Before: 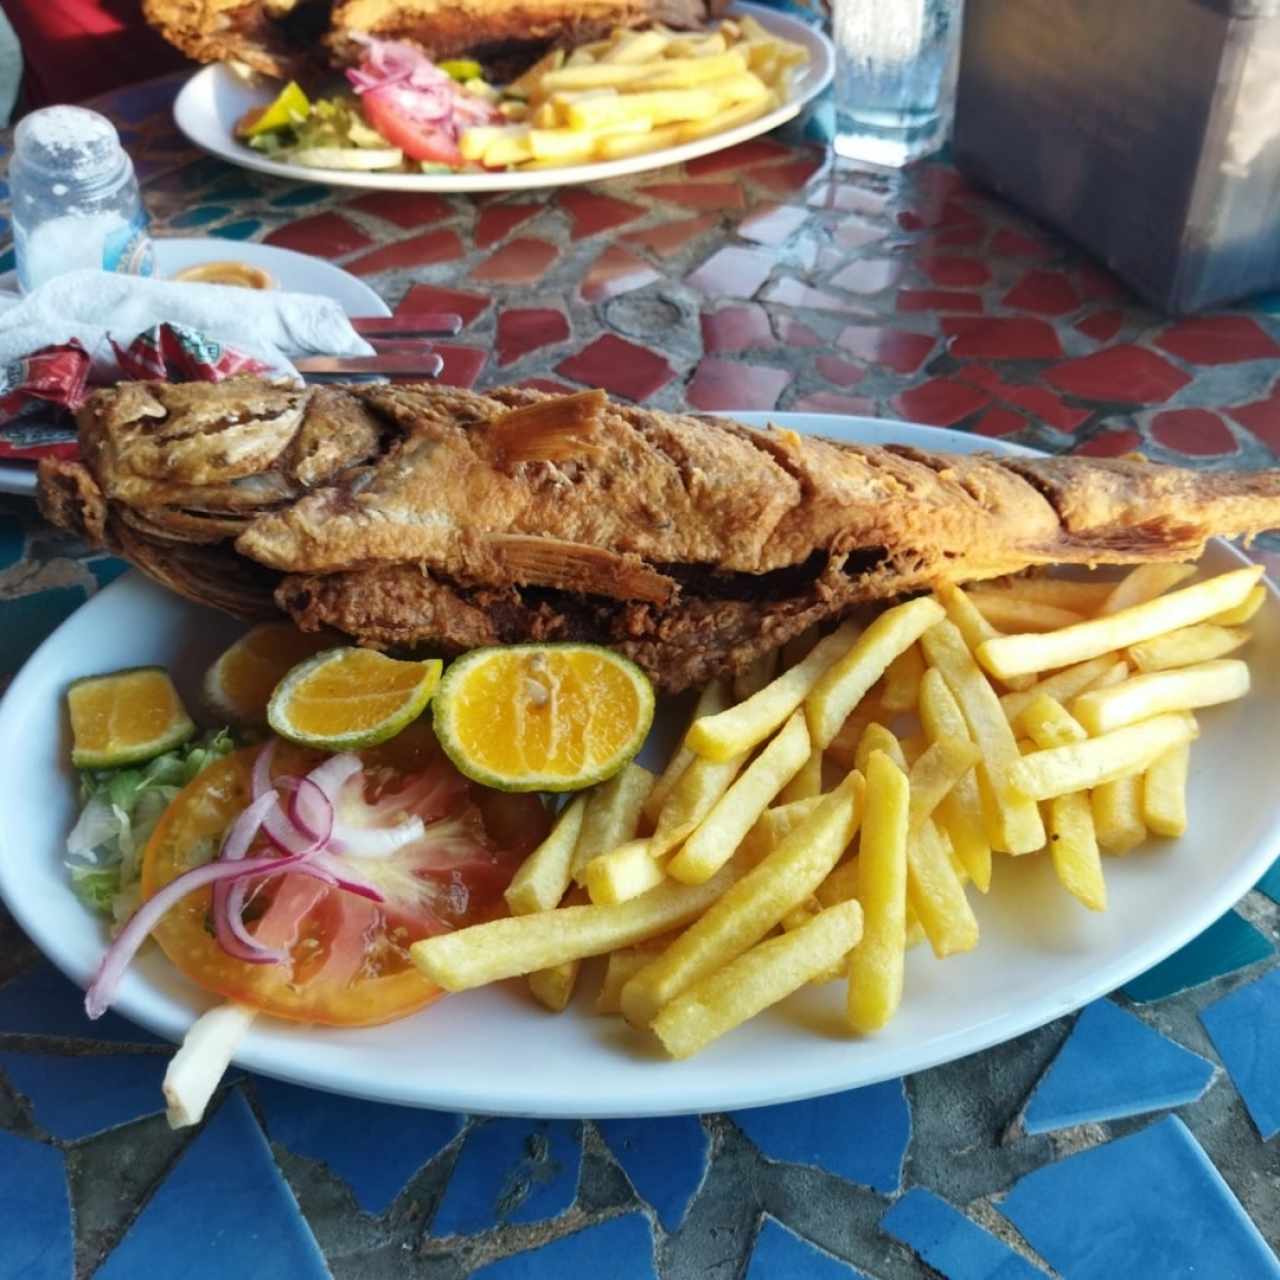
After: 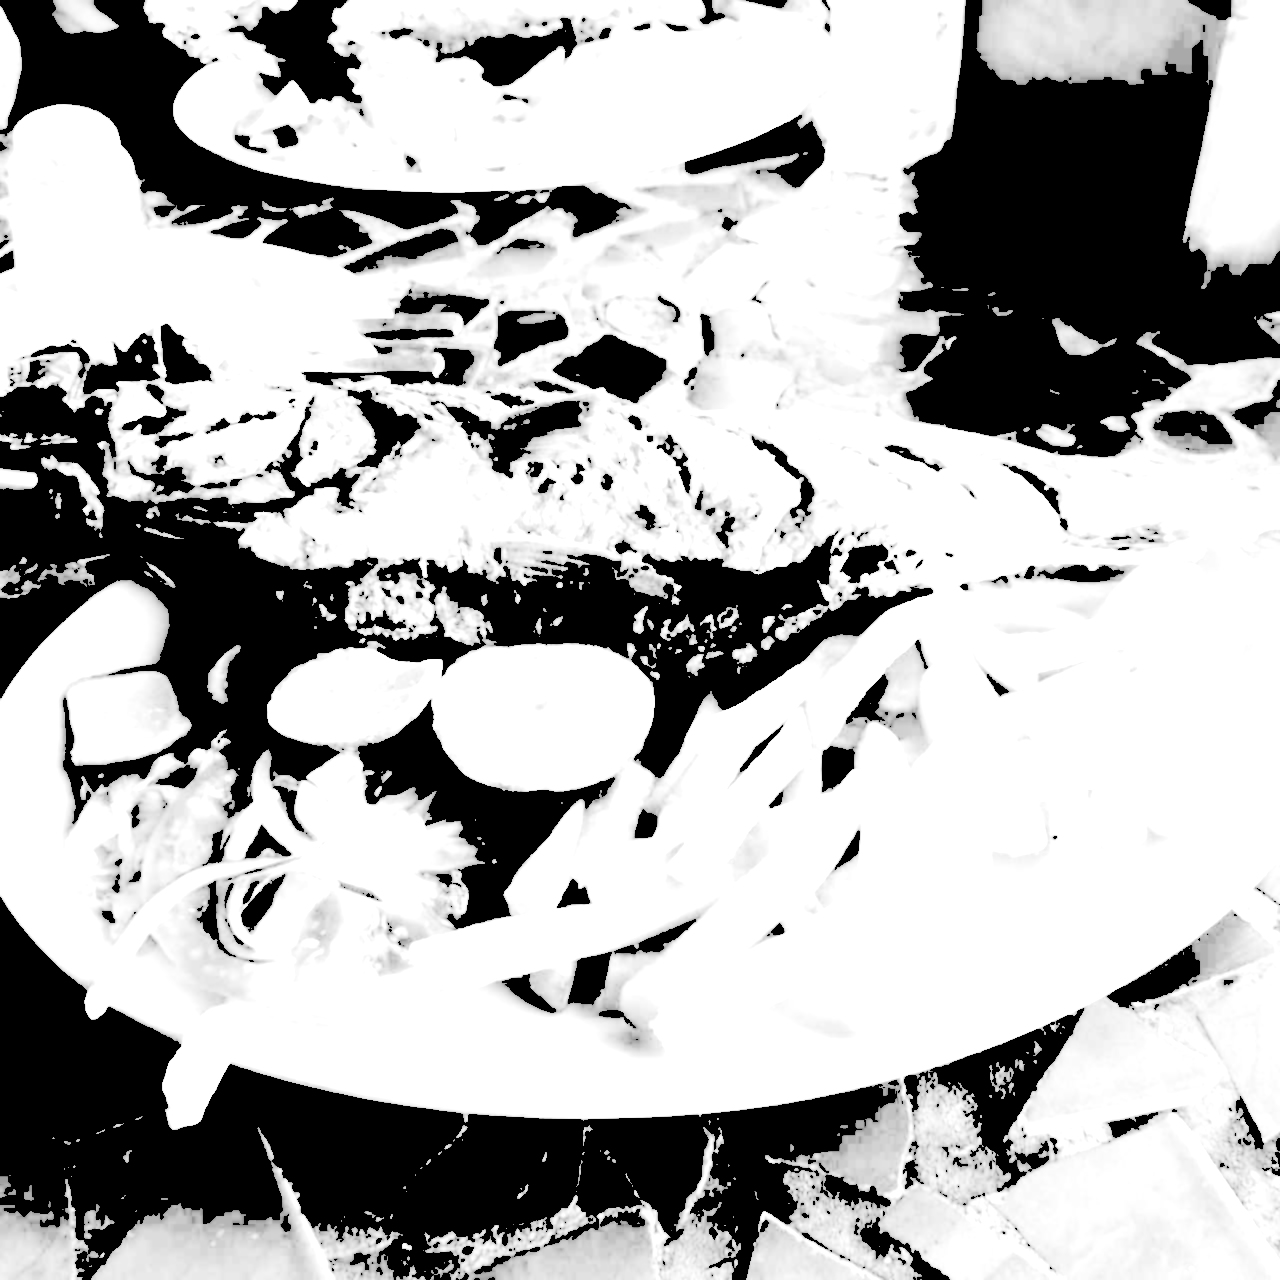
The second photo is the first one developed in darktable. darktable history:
levels: levels [0.246, 0.246, 0.506]
lowpass: radius 0.76, contrast 1.56, saturation 0, unbound 0
white balance: red 0.967, blue 1.119, emerald 0.756
